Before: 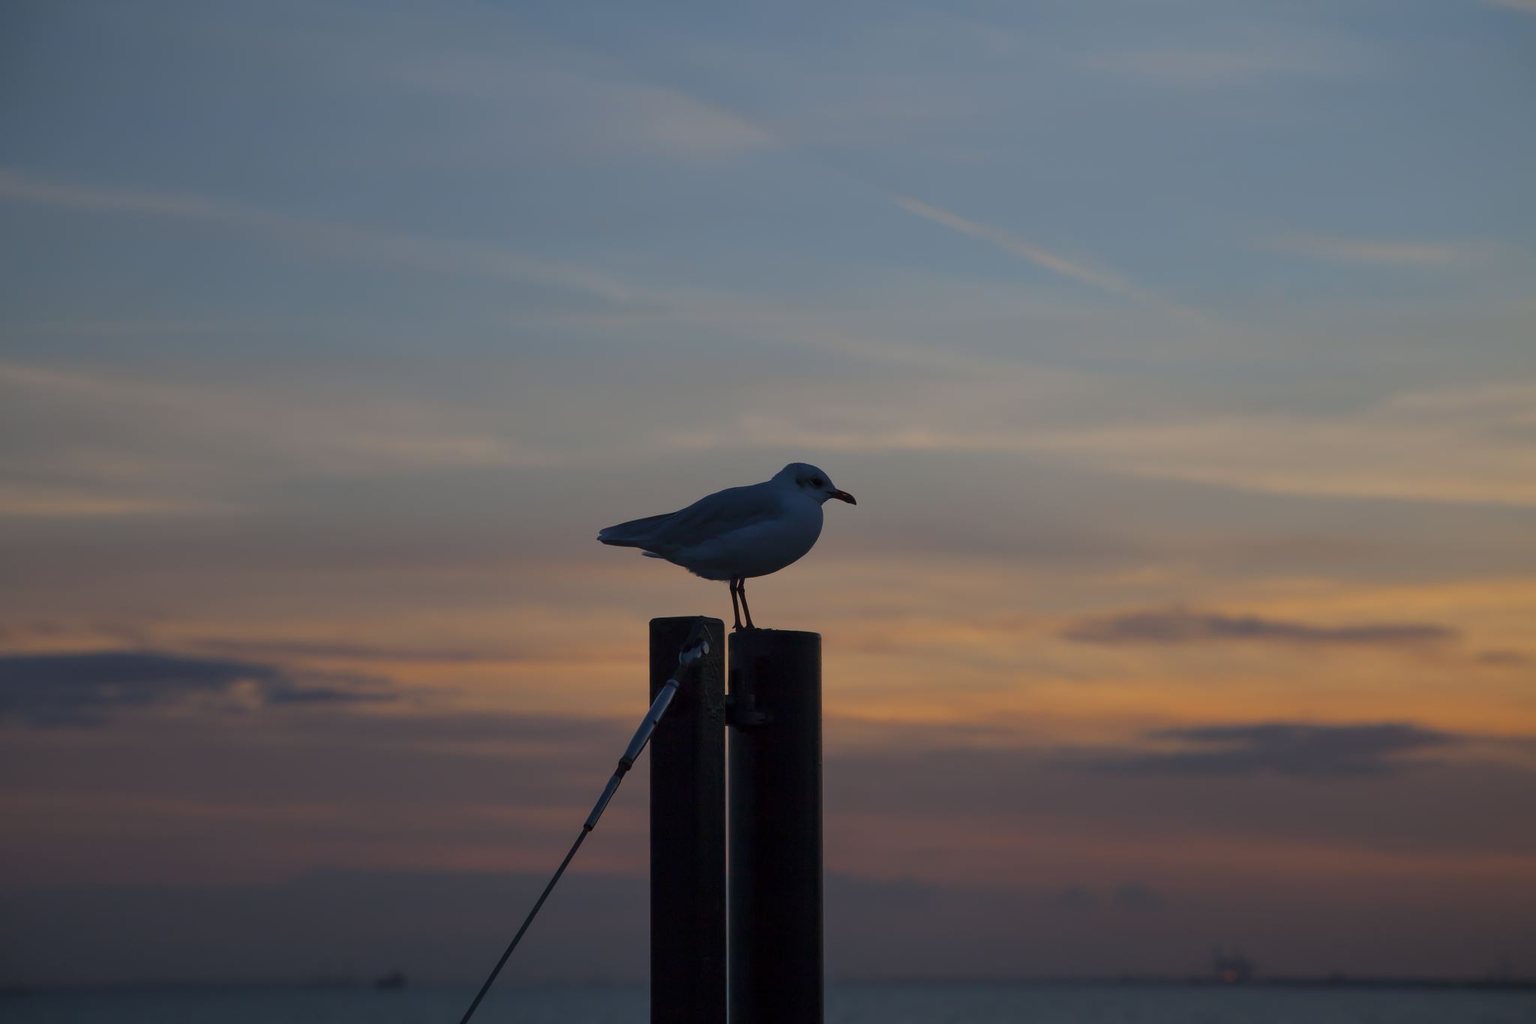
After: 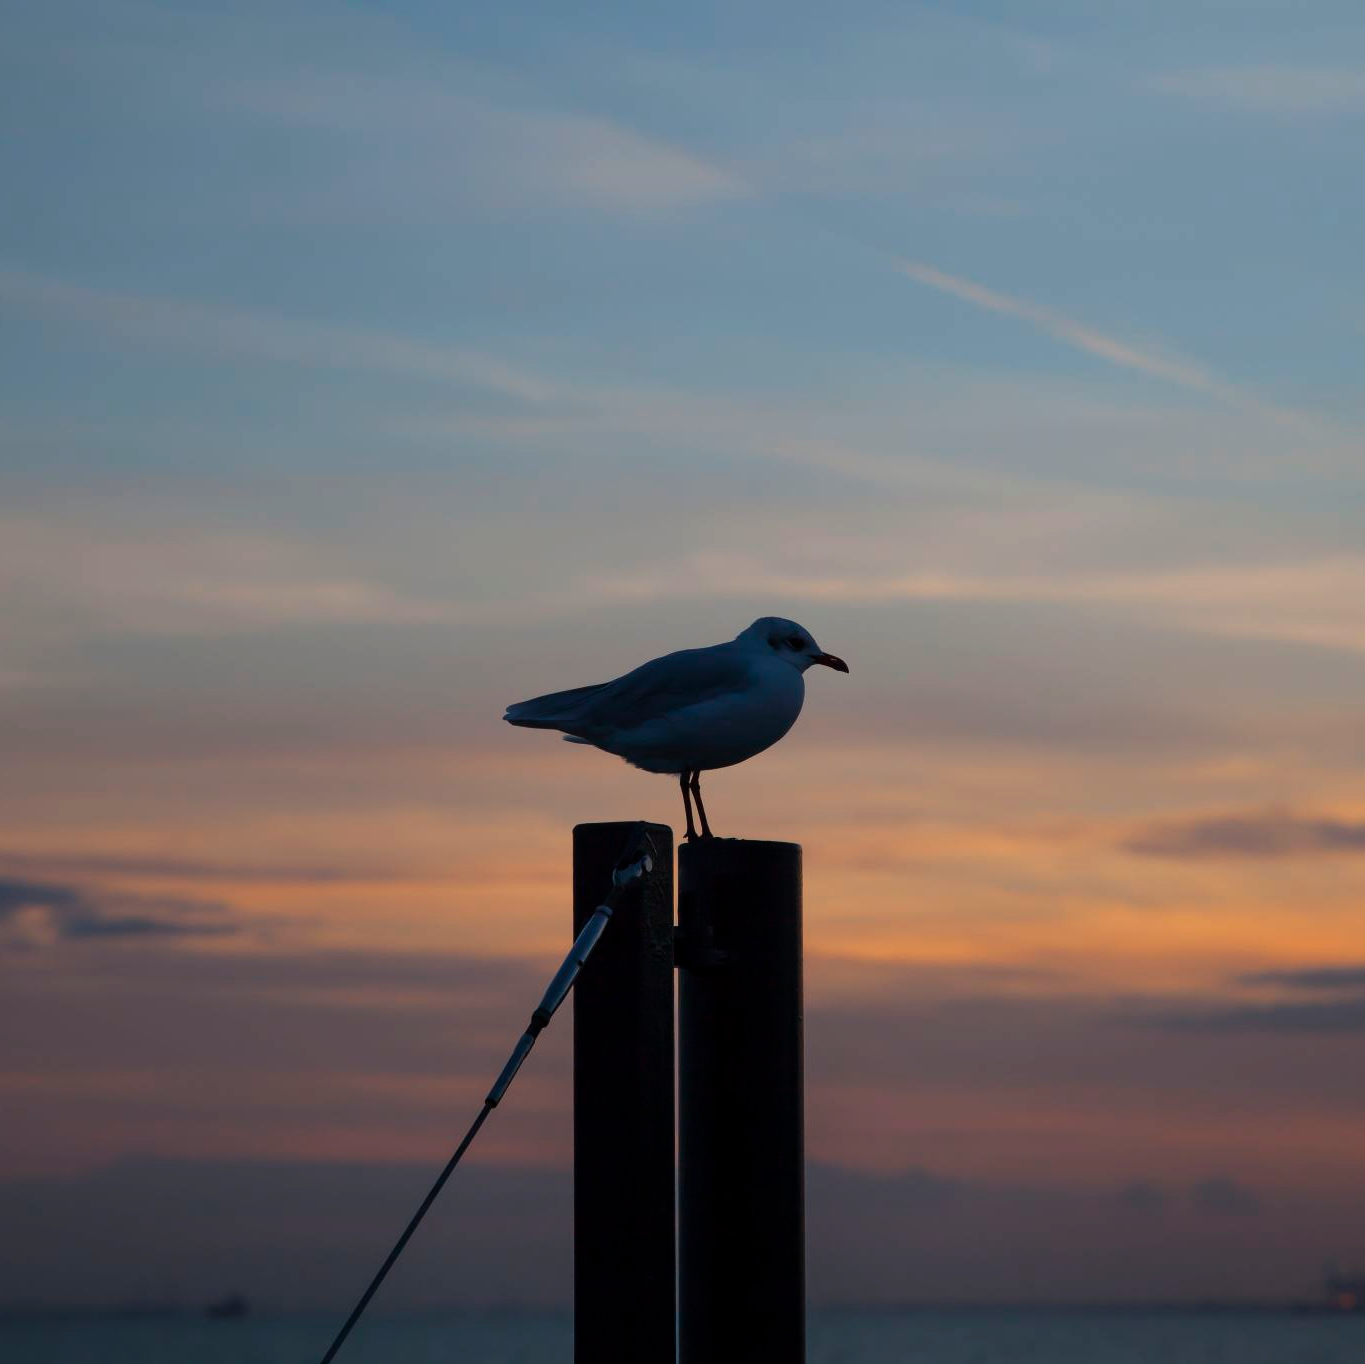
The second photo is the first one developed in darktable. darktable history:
crop and rotate: left 14.355%, right 18.985%
tone equalizer: -8 EV -0.408 EV, -7 EV -0.414 EV, -6 EV -0.363 EV, -5 EV -0.251 EV, -3 EV 0.226 EV, -2 EV 0.322 EV, -1 EV 0.389 EV, +0 EV 0.389 EV
